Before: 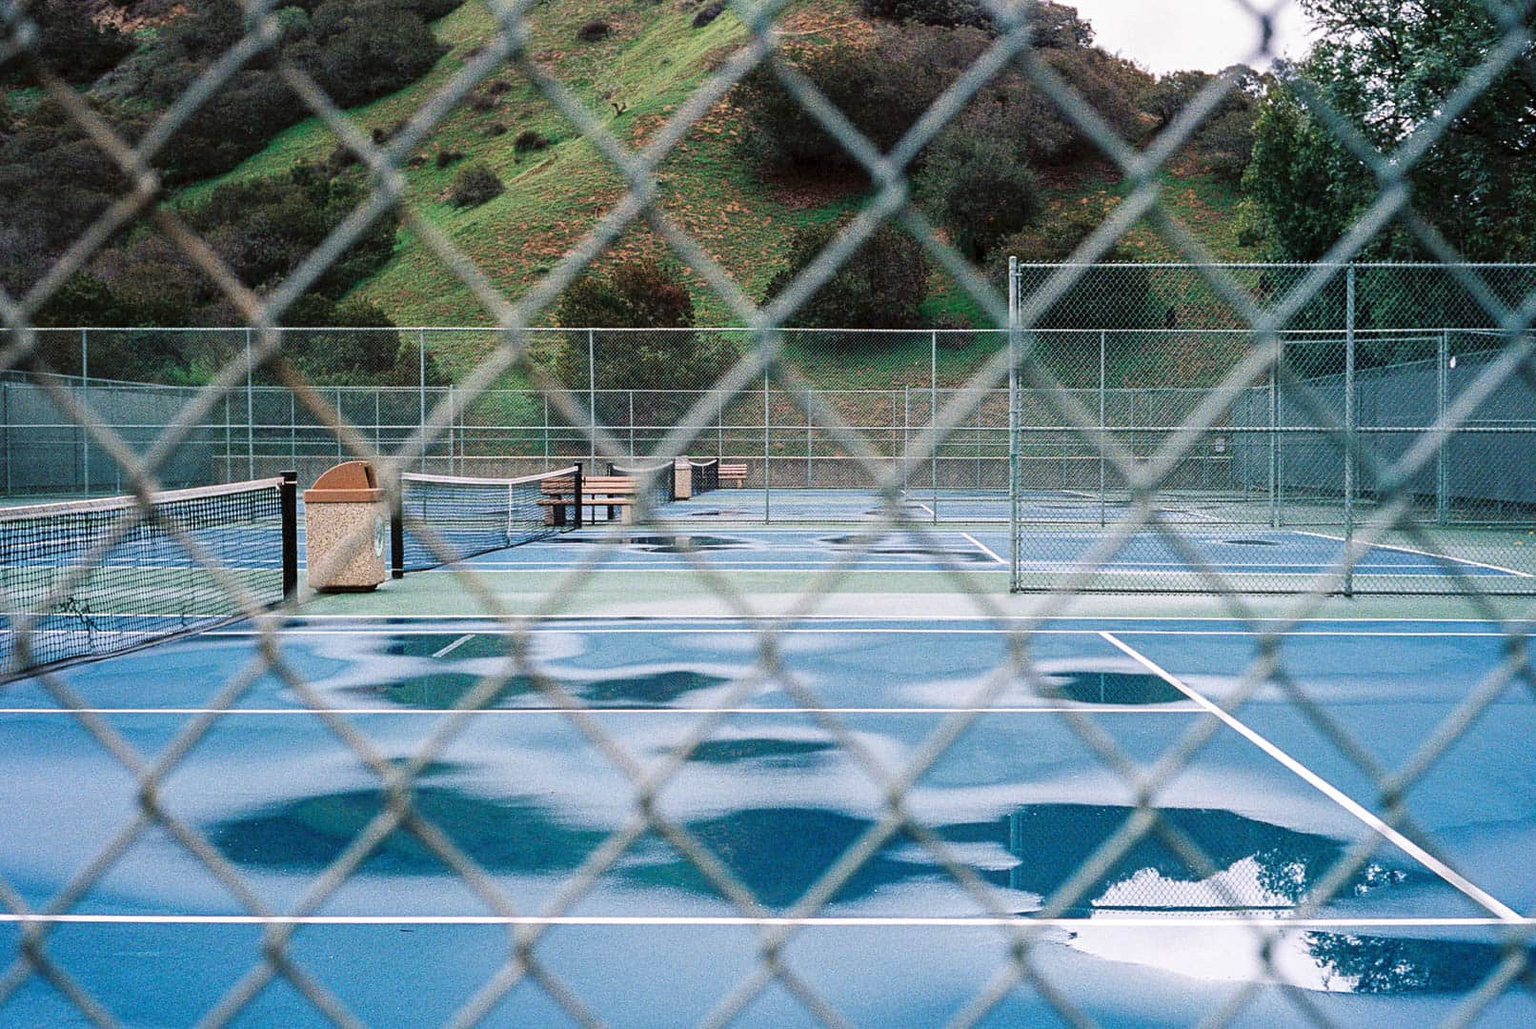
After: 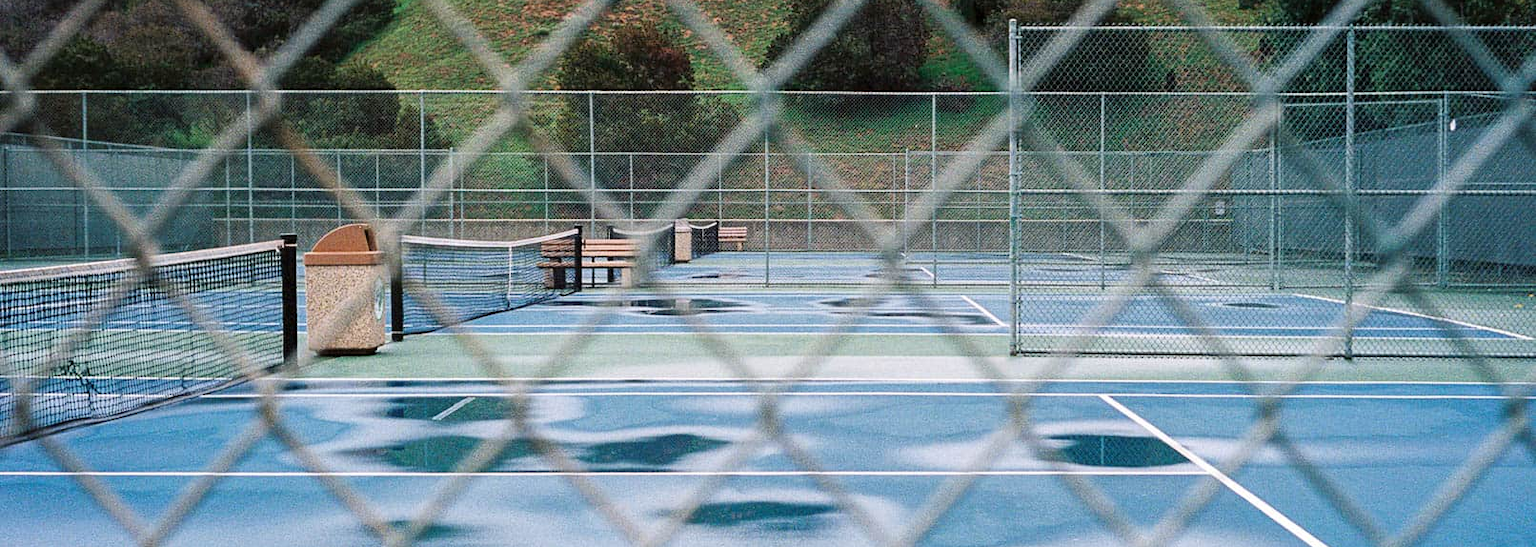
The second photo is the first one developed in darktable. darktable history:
crop and rotate: top 23.072%, bottom 23.619%
